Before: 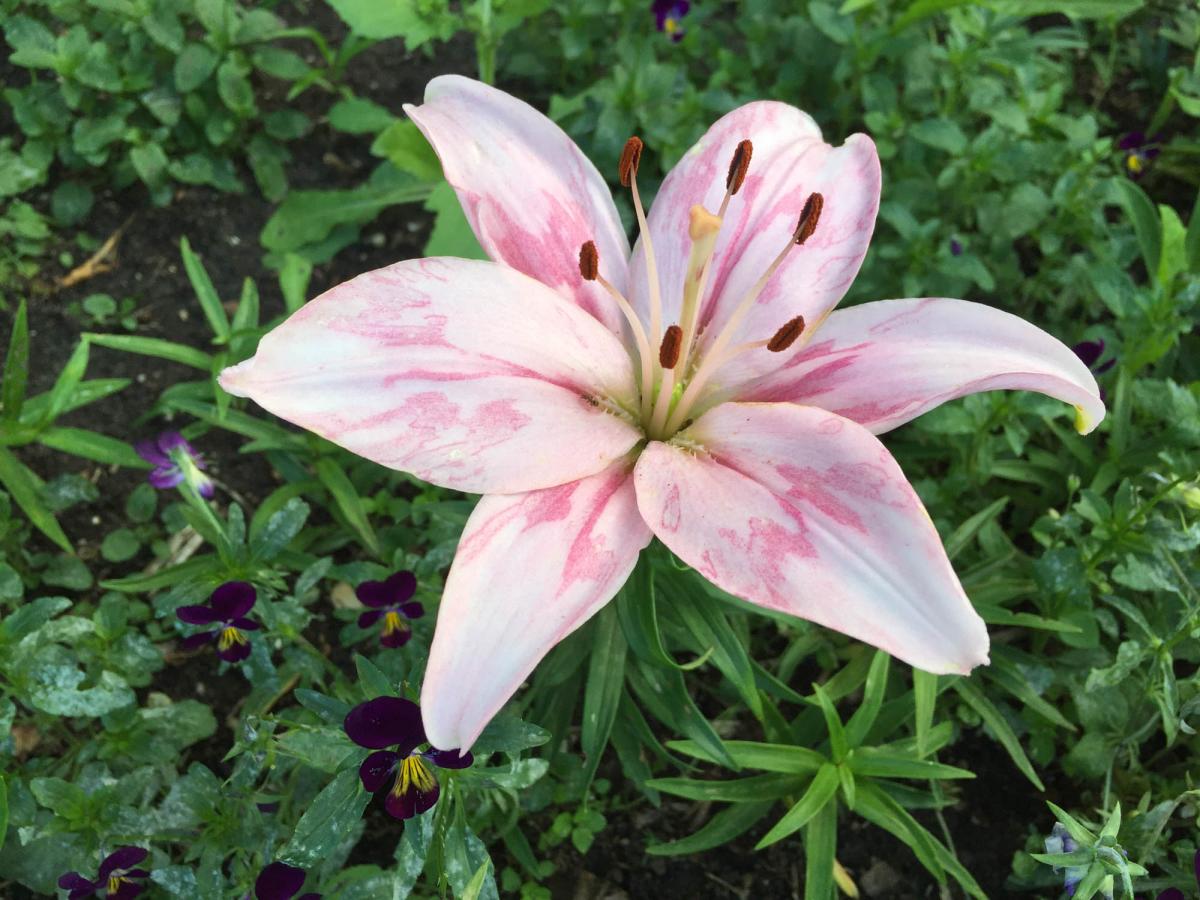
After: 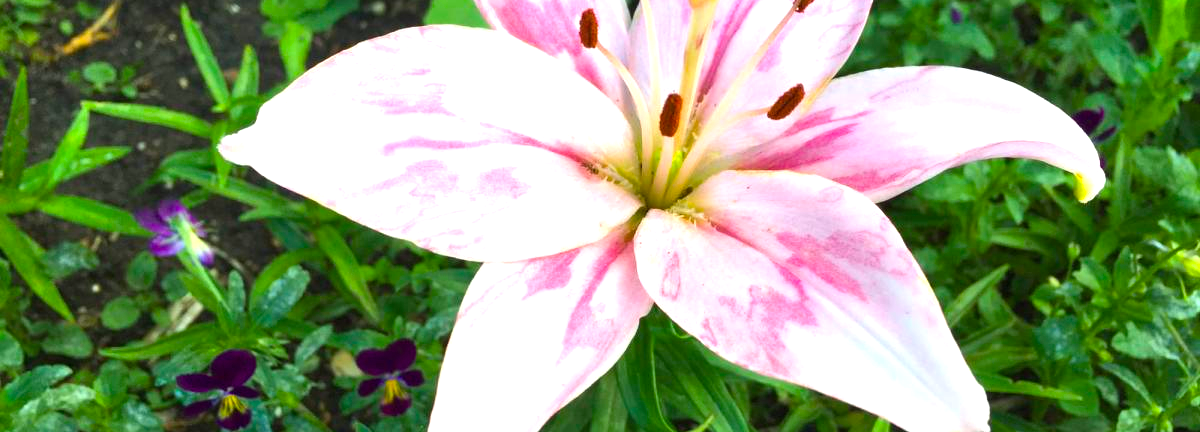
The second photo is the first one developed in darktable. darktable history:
crop and rotate: top 25.799%, bottom 26.118%
color balance rgb: perceptual saturation grading › global saturation 50.405%, contrast 4.16%
exposure: exposure 0.656 EV, compensate highlight preservation false
